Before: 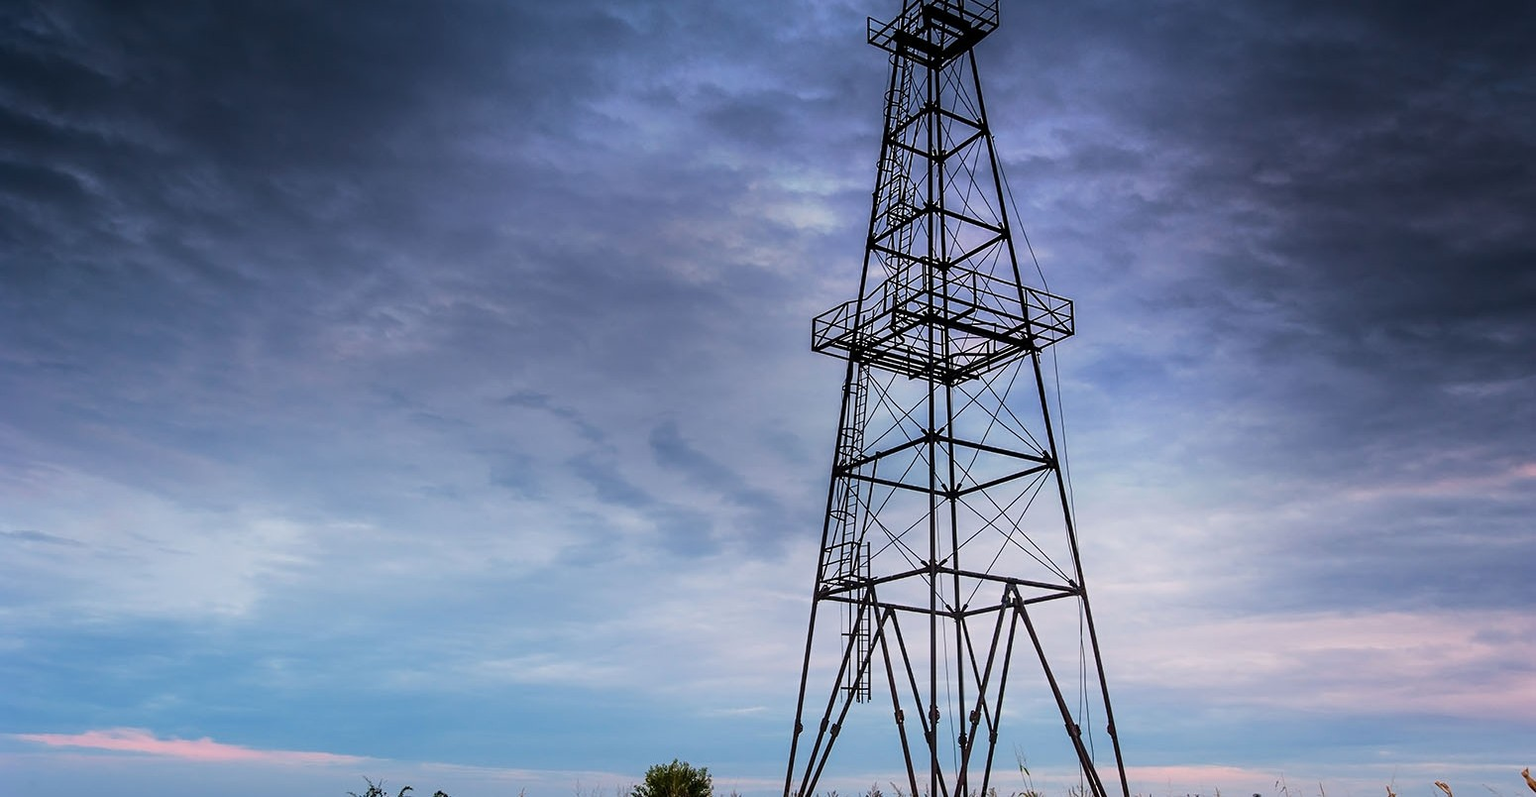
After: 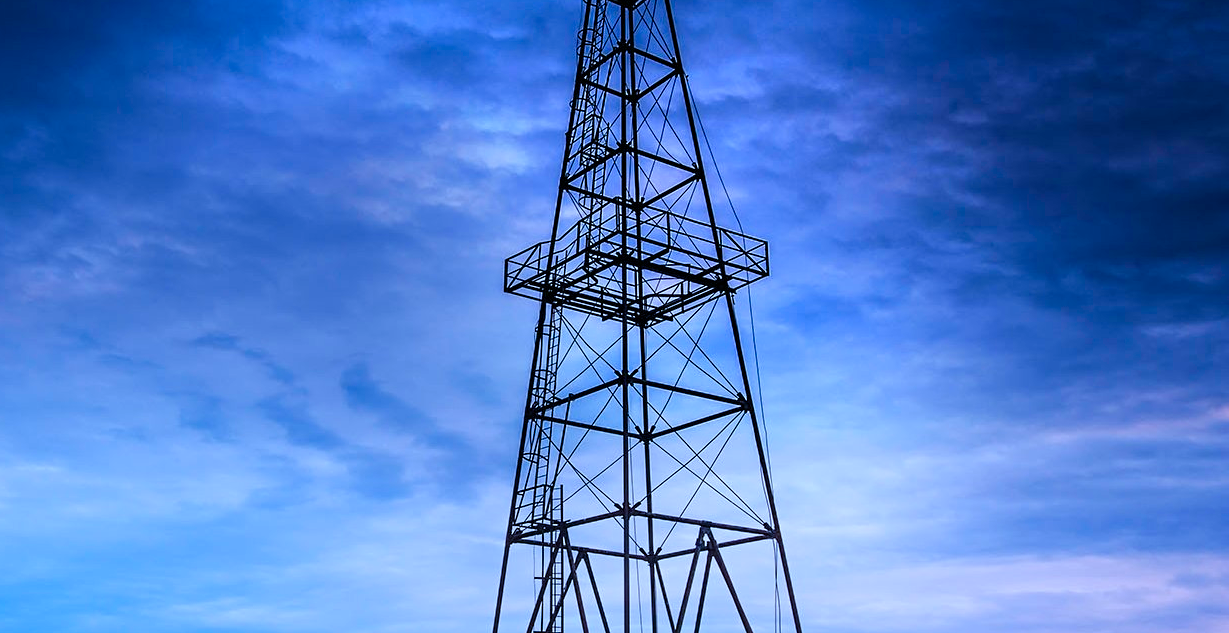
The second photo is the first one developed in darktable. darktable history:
color balance rgb: highlights gain › luminance 6.706%, highlights gain › chroma 1.946%, highlights gain › hue 93.22°, perceptual saturation grading › global saturation 20%, perceptual saturation grading › highlights -25.718%, perceptual saturation grading › shadows 50.066%
crop and rotate: left 20.328%, top 7.742%, right 0.343%, bottom 13.521%
color calibration: illuminant as shot in camera, adaptation linear Bradford (ICC v4), x 0.404, y 0.404, temperature 3557.45 K
